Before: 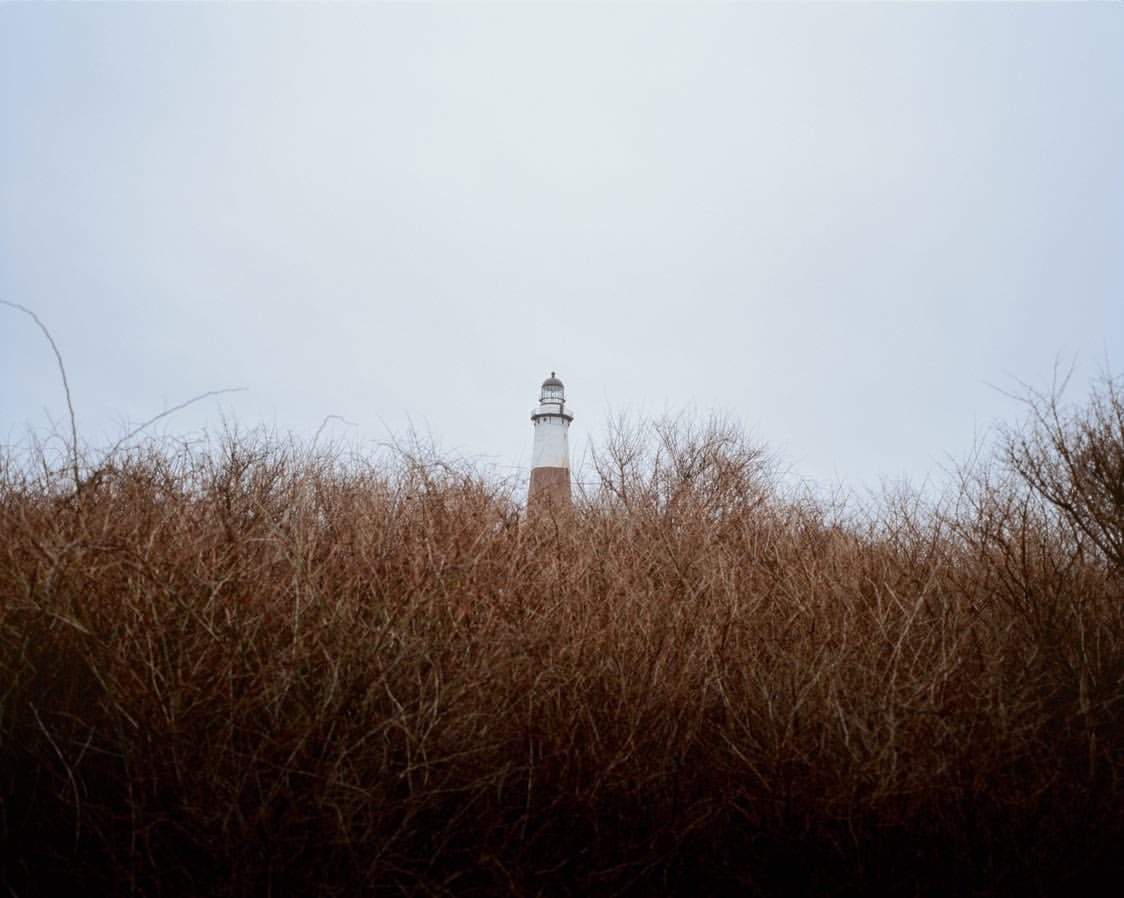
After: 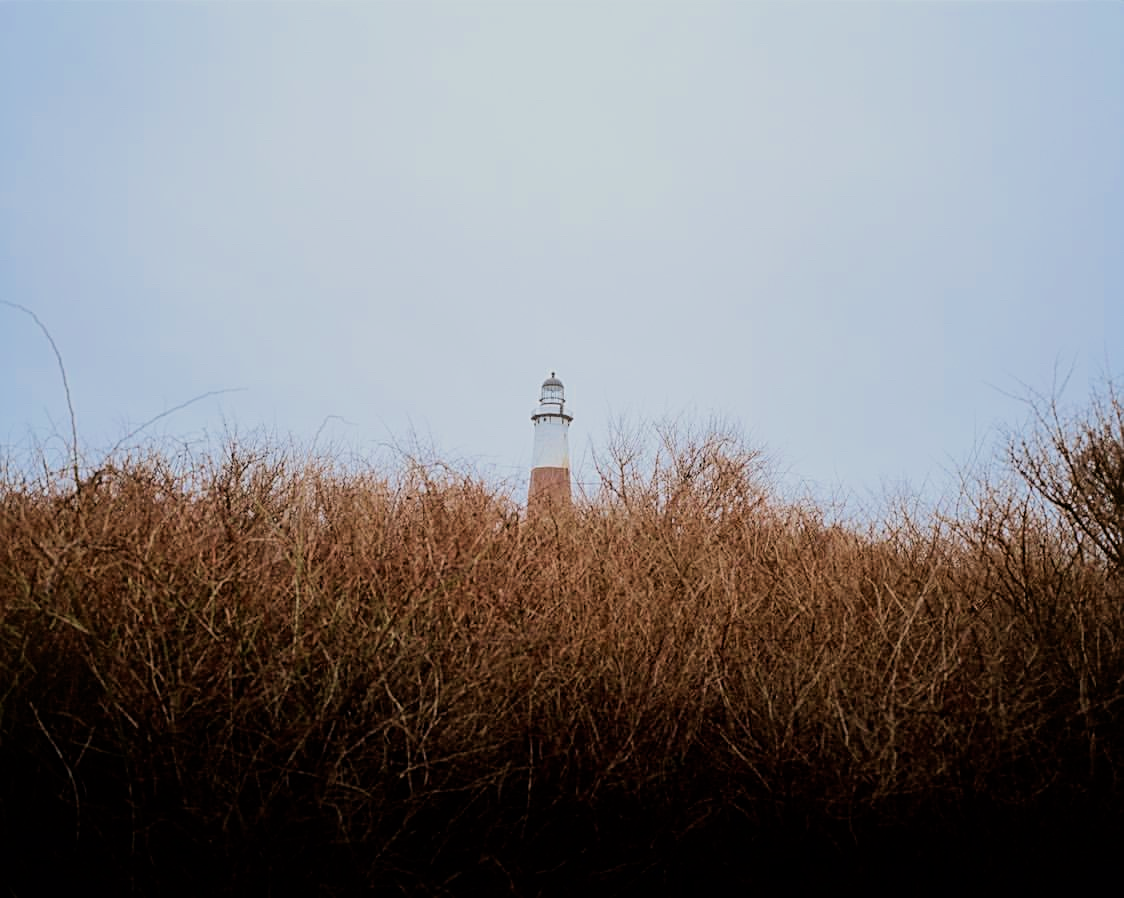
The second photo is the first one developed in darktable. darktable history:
tone equalizer: on, module defaults
exposure: exposure 0.493 EV, compensate highlight preservation false
filmic rgb: black relative exposure -7.15 EV, white relative exposure 5.36 EV, hardness 3.02, color science v6 (2022)
sharpen: on, module defaults
velvia: strength 45%
color zones: curves: ch0 [(0, 0.444) (0.143, 0.442) (0.286, 0.441) (0.429, 0.441) (0.571, 0.441) (0.714, 0.441) (0.857, 0.442) (1, 0.444)]
